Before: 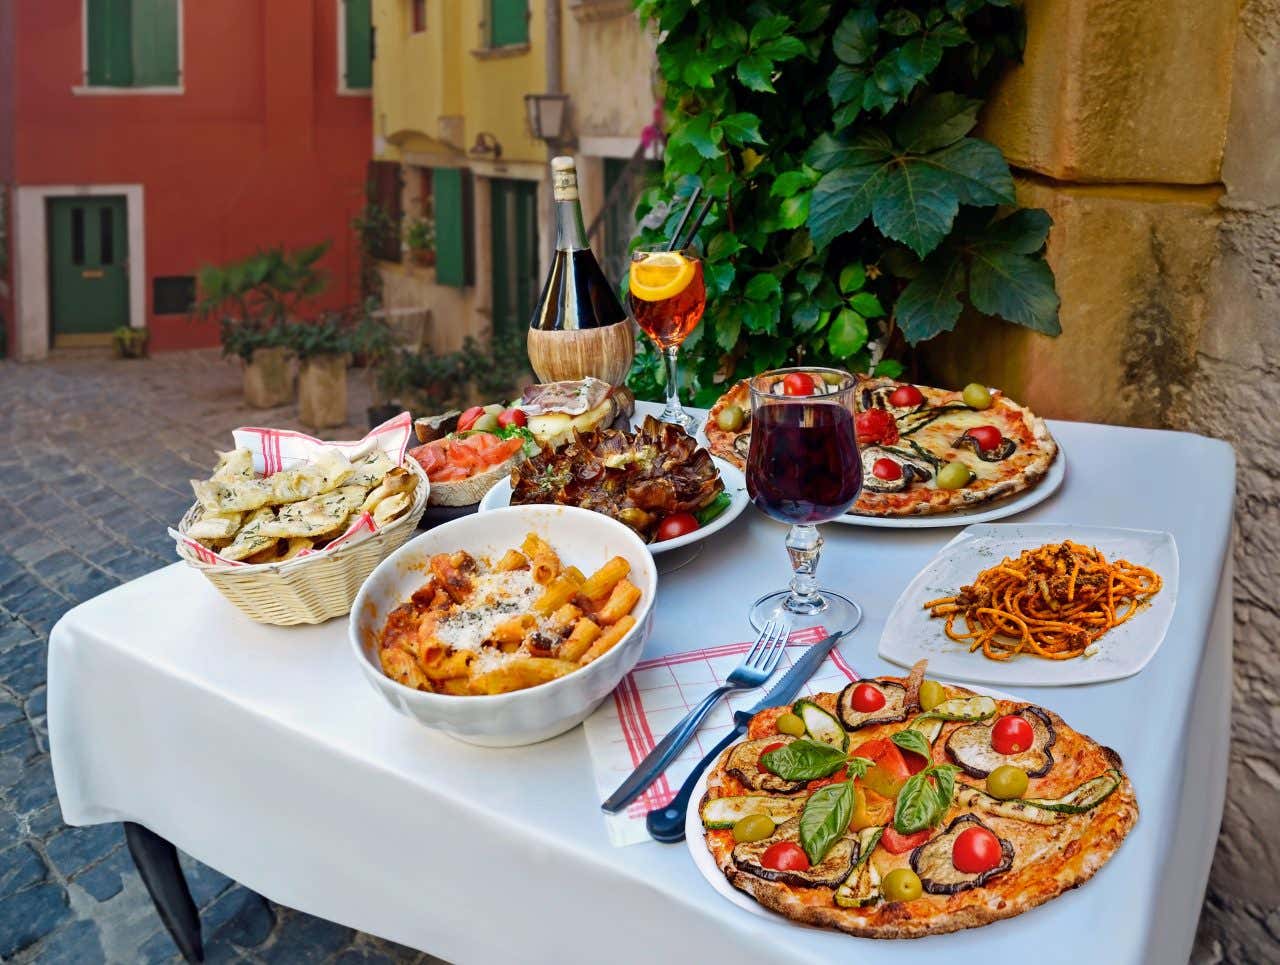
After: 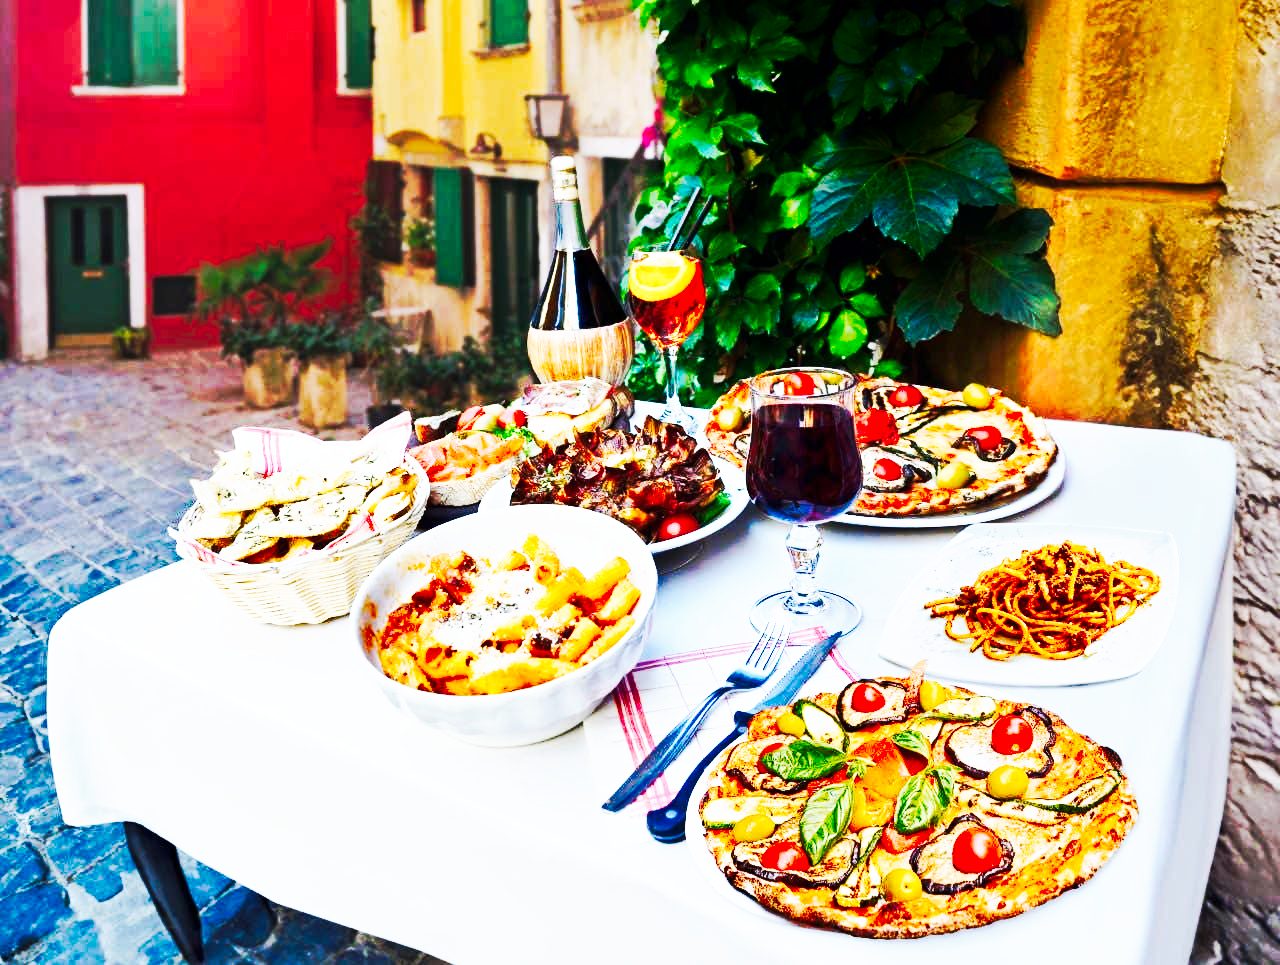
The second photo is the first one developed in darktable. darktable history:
tone curve: curves: ch0 [(0, 0) (0.003, 0.003) (0.011, 0.008) (0.025, 0.018) (0.044, 0.04) (0.069, 0.062) (0.1, 0.09) (0.136, 0.121) (0.177, 0.158) (0.224, 0.197) (0.277, 0.255) (0.335, 0.314) (0.399, 0.391) (0.468, 0.496) (0.543, 0.683) (0.623, 0.801) (0.709, 0.883) (0.801, 0.94) (0.898, 0.984) (1, 1)], preserve colors none
base curve: curves: ch0 [(0, 0) (0.028, 0.03) (0.121, 0.232) (0.46, 0.748) (0.859, 0.968) (1, 1)], preserve colors none
color calibration: x 0.367, y 0.379, temperature 4392.52 K
shadows and highlights: shadows -87.25, highlights -36.26, soften with gaussian
